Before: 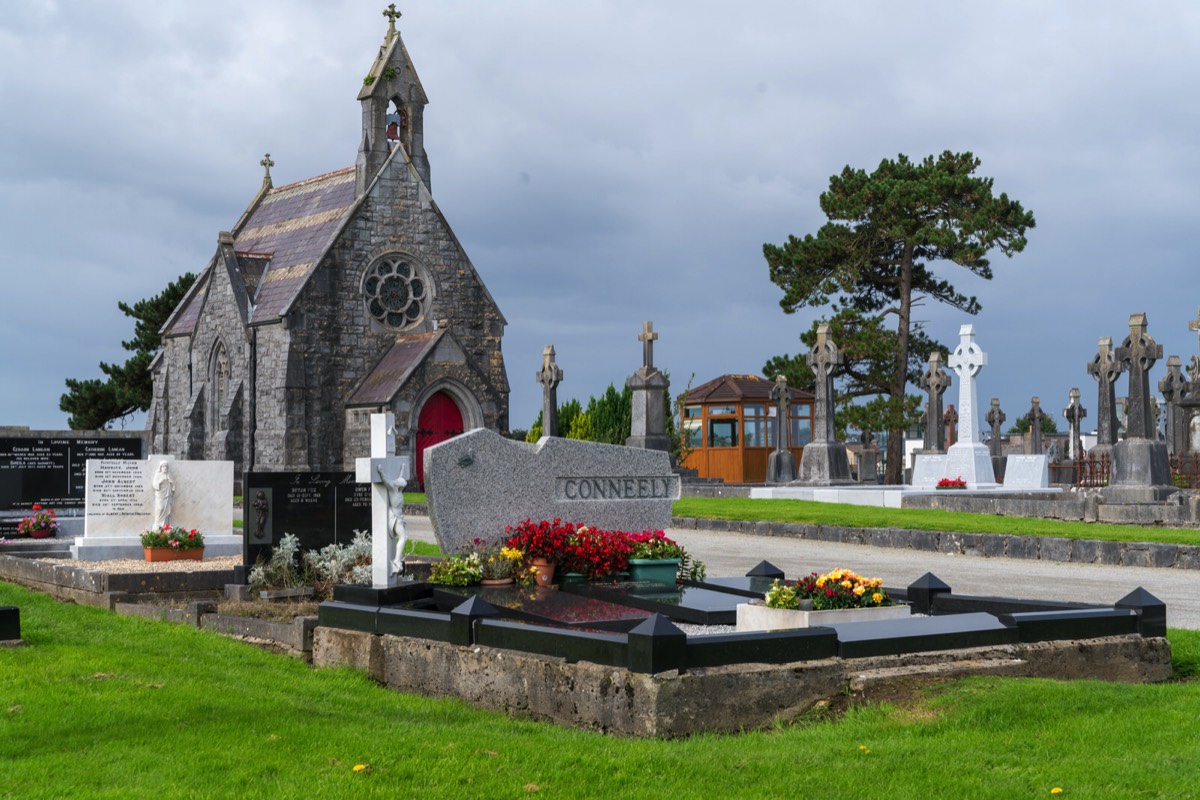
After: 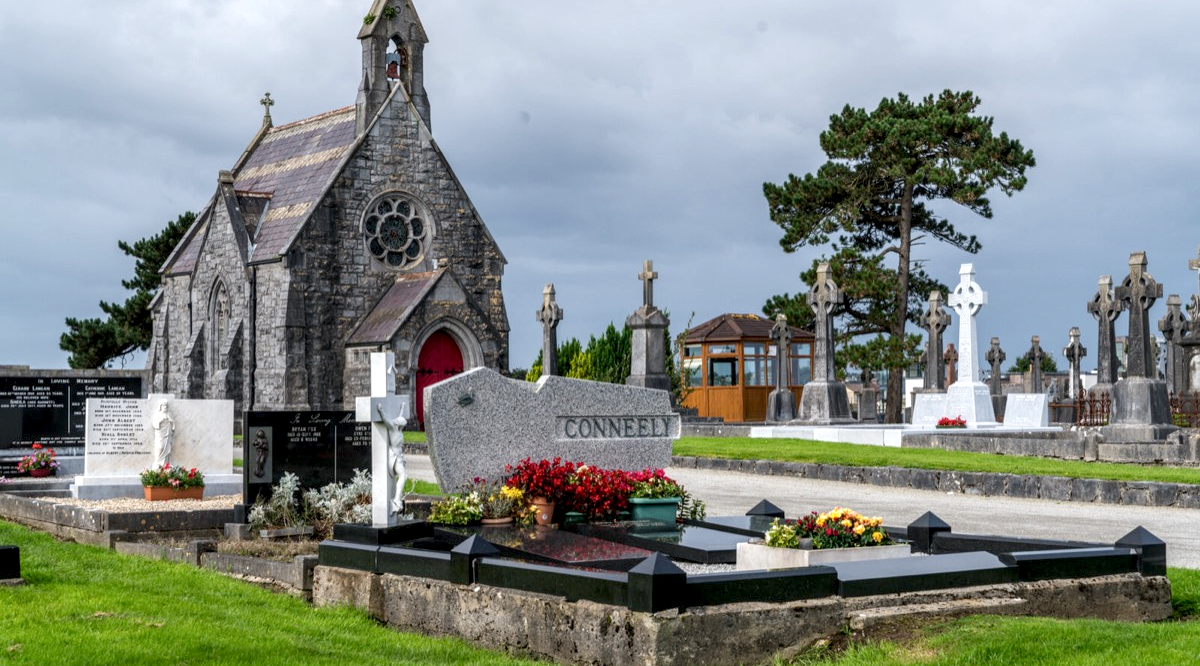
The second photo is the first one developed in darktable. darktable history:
local contrast: detail 154%
crop: top 7.625%, bottom 8.027%
